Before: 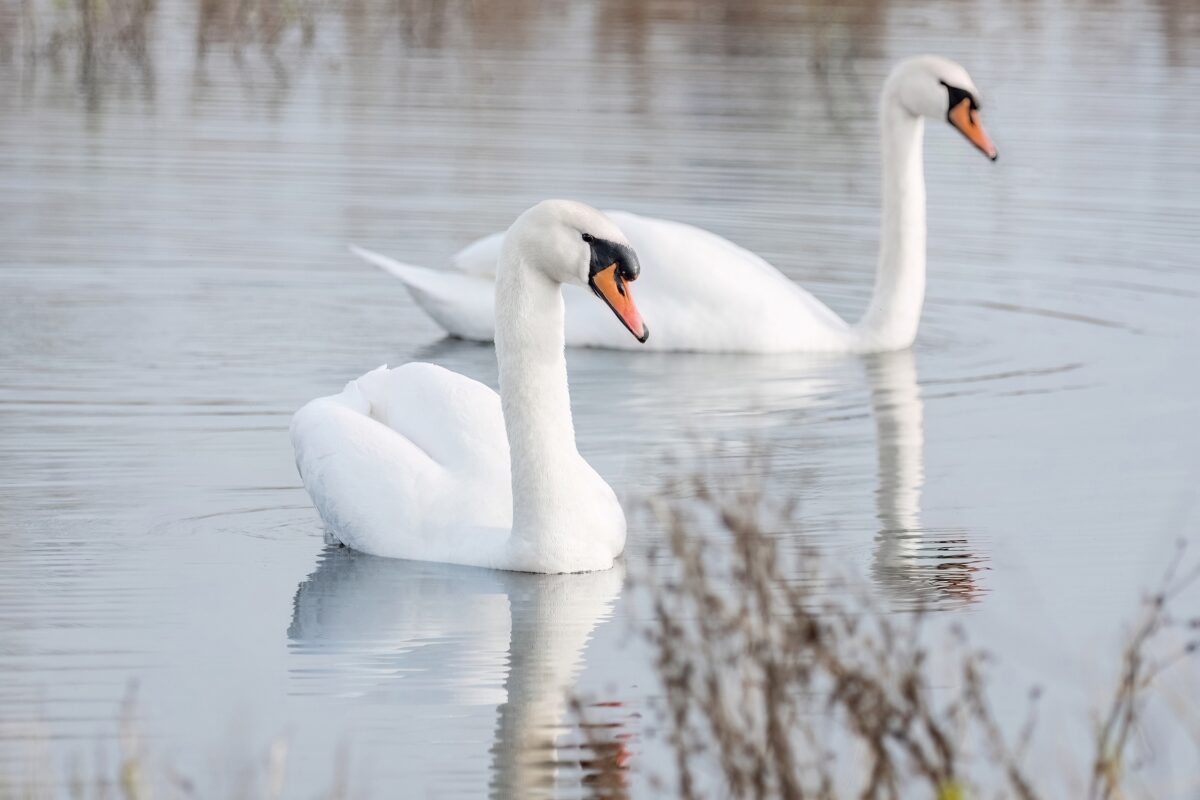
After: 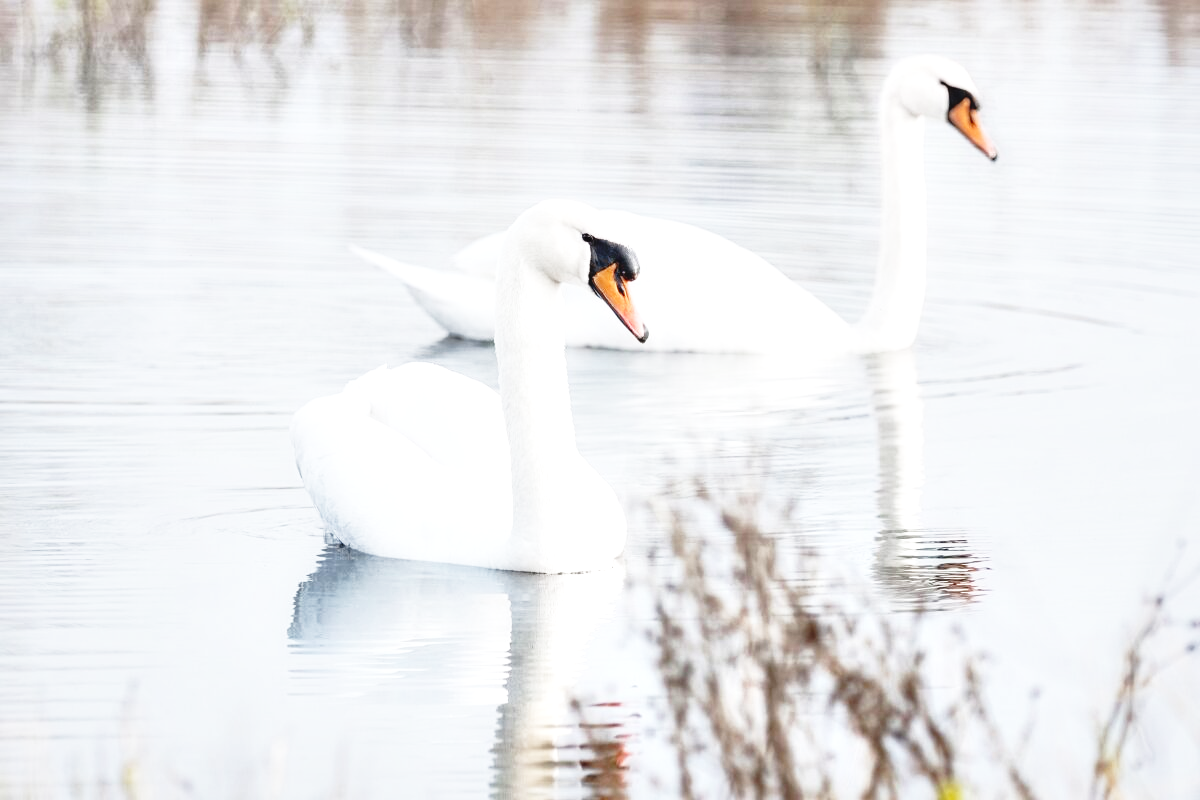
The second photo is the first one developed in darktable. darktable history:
local contrast: mode bilateral grid, contrast 25, coarseness 60, detail 151%, midtone range 0.2
white balance: emerald 1
contrast equalizer: y [[0.5, 0.496, 0.435, 0.435, 0.496, 0.5], [0.5 ×6], [0.5 ×6], [0 ×6], [0 ×6]]
base curve: curves: ch0 [(0, 0) (0.026, 0.03) (0.109, 0.232) (0.351, 0.748) (0.669, 0.968) (1, 1)], preserve colors none
